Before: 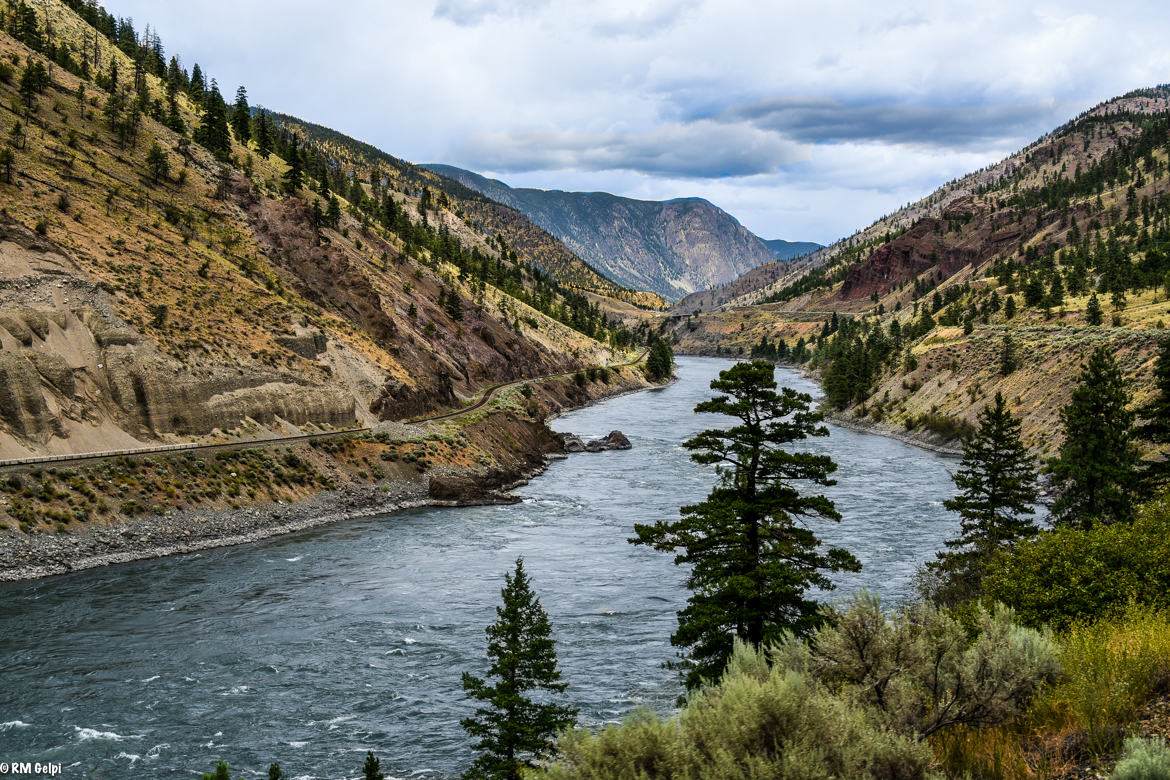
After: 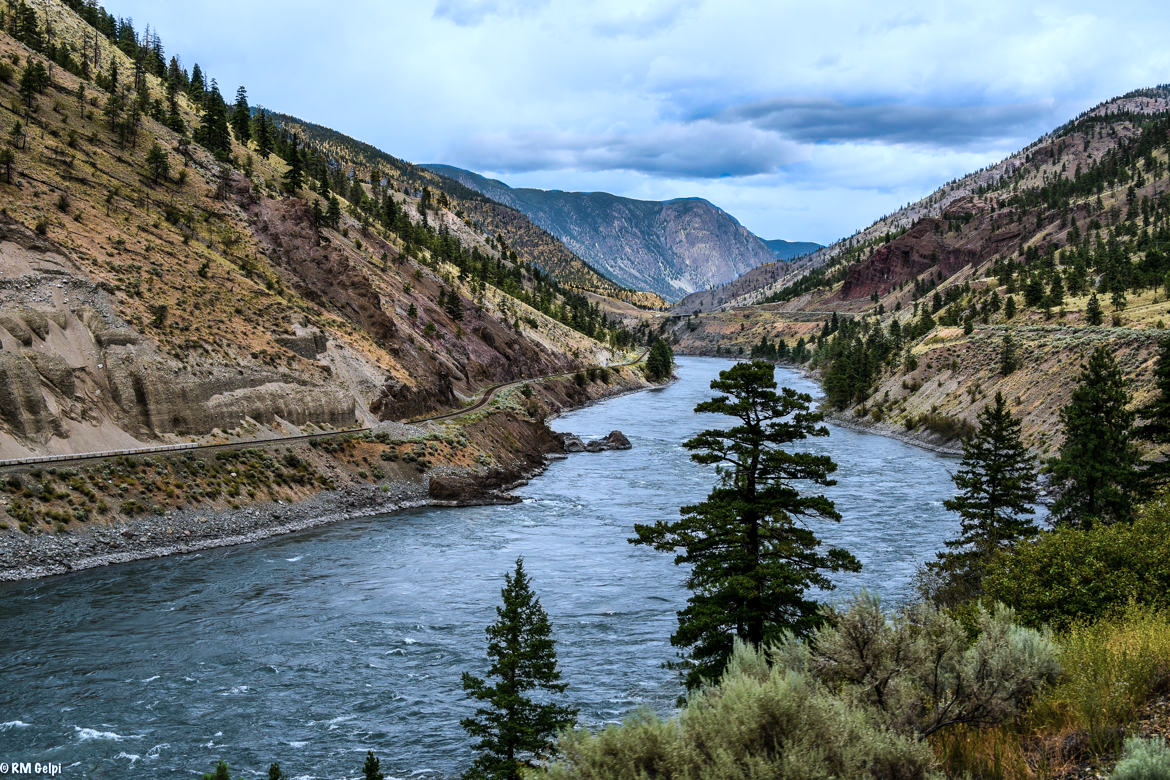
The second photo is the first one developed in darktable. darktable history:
color correction: highlights a* -2.01, highlights b* -18.14
